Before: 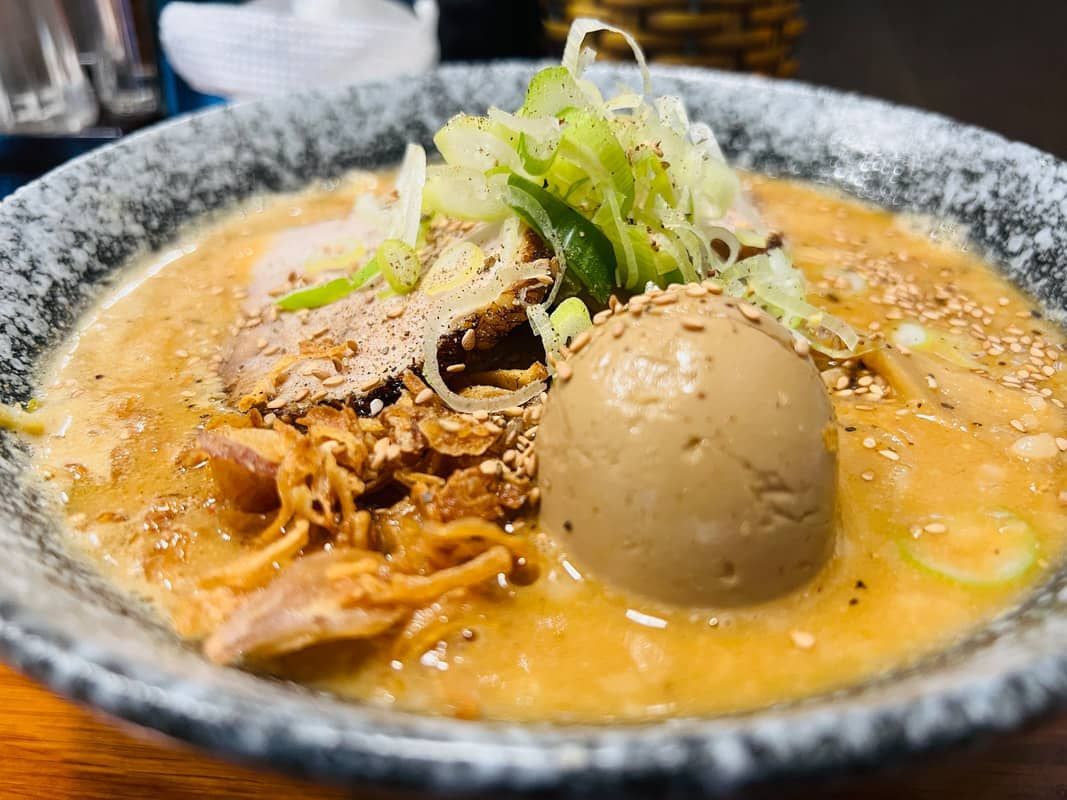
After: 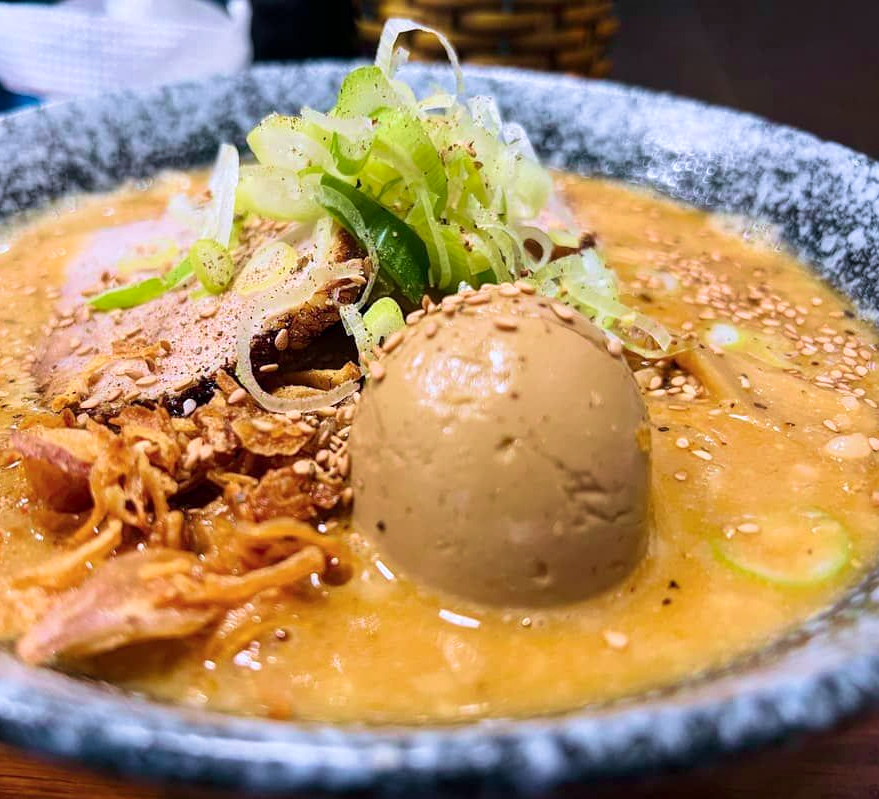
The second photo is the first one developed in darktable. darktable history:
crop: left 17.527%, bottom 0.045%
color calibration: output R [0.946, 0.065, -0.013, 0], output G [-0.246, 1.264, -0.017, 0], output B [0.046, -0.098, 1.05, 0], illuminant custom, x 0.363, y 0.384, temperature 4523.99 K
local contrast: highlights 100%, shadows 101%, detail 119%, midtone range 0.2
velvia: strength 44.36%
